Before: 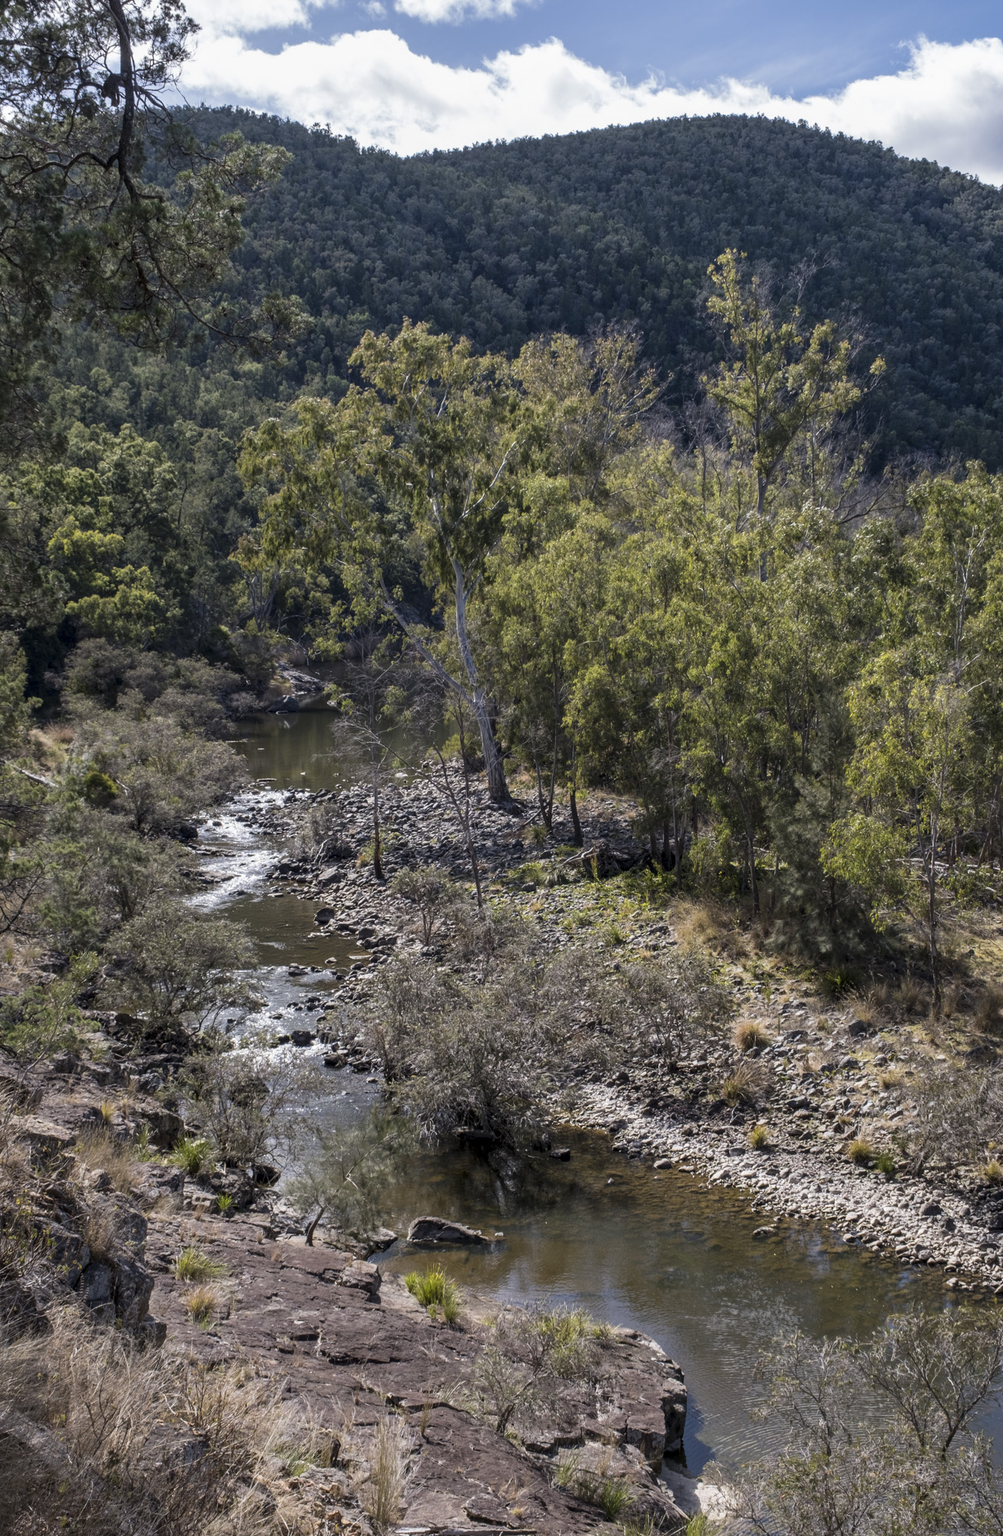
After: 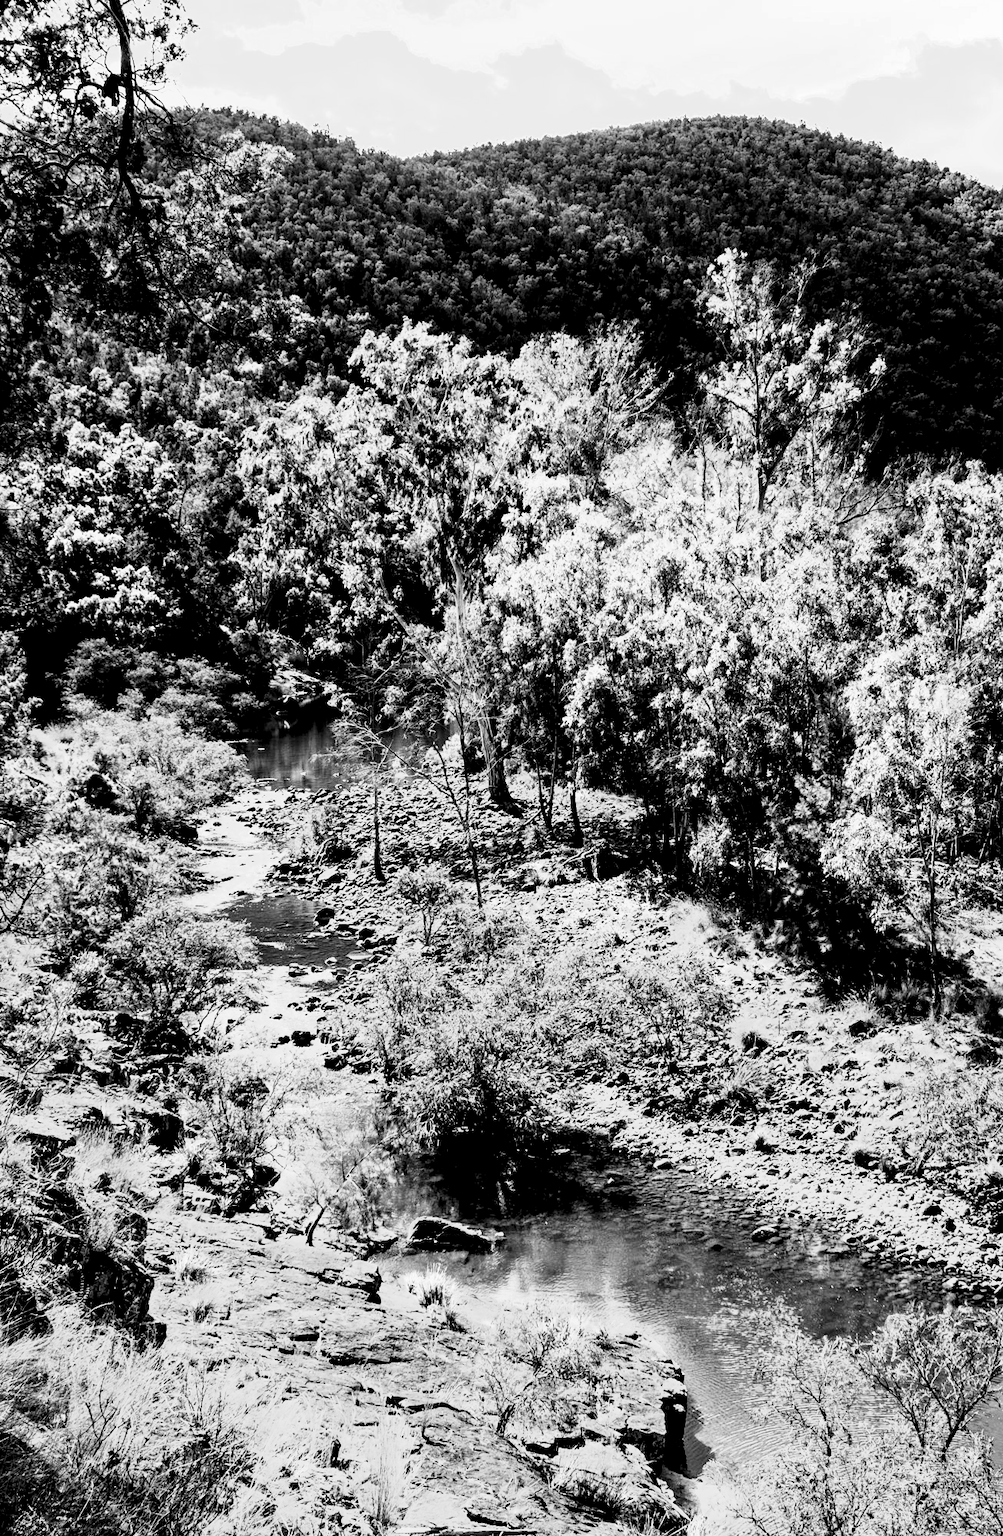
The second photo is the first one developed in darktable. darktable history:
color zones: curves: ch0 [(0, 0.5) (0.125, 0.4) (0.25, 0.5) (0.375, 0.4) (0.5, 0.4) (0.625, 0.6) (0.75, 0.6) (0.875, 0.5)]; ch1 [(0, 0.35) (0.125, 0.45) (0.25, 0.35) (0.375, 0.35) (0.5, 0.35) (0.625, 0.35) (0.75, 0.45) (0.875, 0.35)]; ch2 [(0, 0.6) (0.125, 0.5) (0.25, 0.5) (0.375, 0.6) (0.5, 0.6) (0.625, 0.5) (0.75, 0.5) (0.875, 0.5)]
rgb levels: preserve colors sum RGB, levels [[0.038, 0.433, 0.934], [0, 0.5, 1], [0, 0.5, 1]]
rgb curve: curves: ch0 [(0, 0) (0.21, 0.15) (0.24, 0.21) (0.5, 0.75) (0.75, 0.96) (0.89, 0.99) (1, 1)]; ch1 [(0, 0.02) (0.21, 0.13) (0.25, 0.2) (0.5, 0.67) (0.75, 0.9) (0.89, 0.97) (1, 1)]; ch2 [(0, 0.02) (0.21, 0.13) (0.25, 0.2) (0.5, 0.67) (0.75, 0.9) (0.89, 0.97) (1, 1)], compensate middle gray true
monochrome: a 32, b 64, size 2.3
tone equalizer: on, module defaults
base curve: curves: ch0 [(0, 0) (0.005, 0.002) (0.193, 0.295) (0.399, 0.664) (0.75, 0.928) (1, 1)]
color correction: highlights a* 9.03, highlights b* 8.71, shadows a* 40, shadows b* 40, saturation 0.8
tone curve: curves: ch0 [(0, 0) (0.003, 0.009) (0.011, 0.013) (0.025, 0.019) (0.044, 0.029) (0.069, 0.04) (0.1, 0.053) (0.136, 0.08) (0.177, 0.114) (0.224, 0.151) (0.277, 0.207) (0.335, 0.267) (0.399, 0.35) (0.468, 0.442) (0.543, 0.545) (0.623, 0.656) (0.709, 0.752) (0.801, 0.843) (0.898, 0.932) (1, 1)], preserve colors none
